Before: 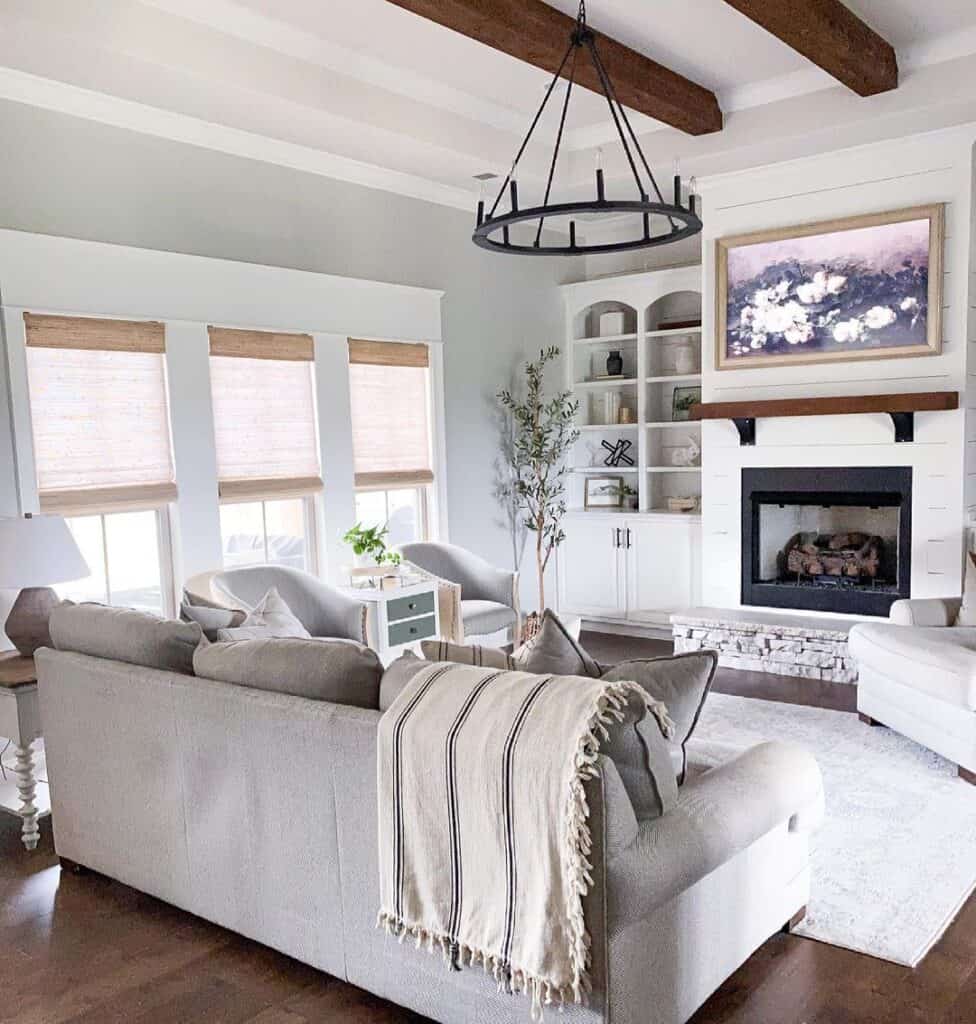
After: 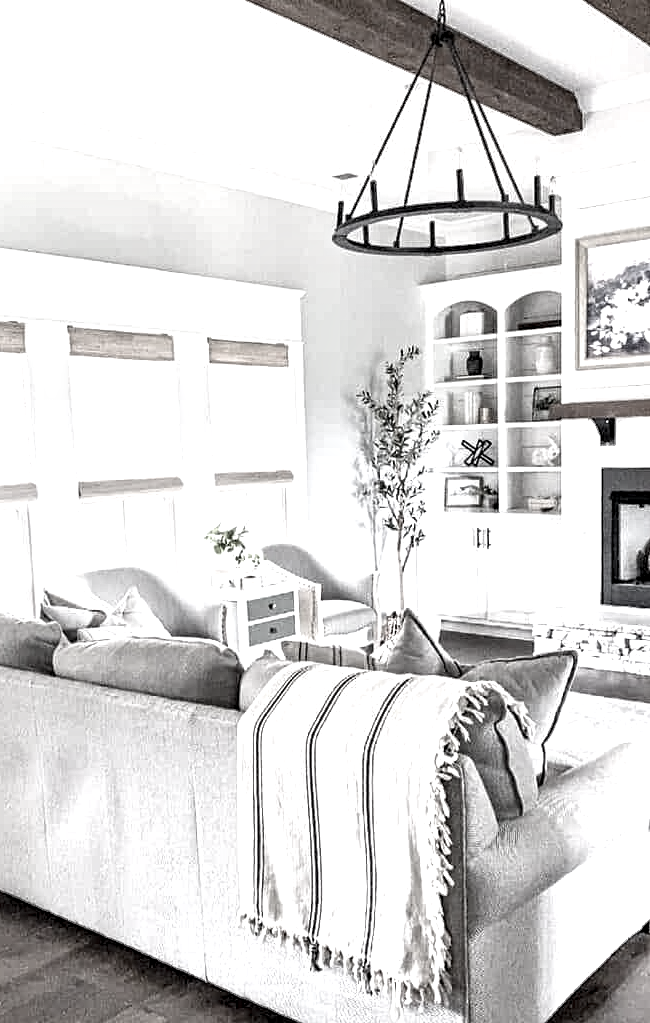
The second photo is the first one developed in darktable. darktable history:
exposure: black level correction 0.001, exposure 0.961 EV, compensate highlight preservation false
color correction: highlights b* -0.041, saturation 0.172
crop and rotate: left 14.348%, right 18.964%
contrast equalizer: y [[0.506, 0.531, 0.562, 0.606, 0.638, 0.669], [0.5 ×6], [0.5 ×6], [0 ×6], [0 ×6]]
